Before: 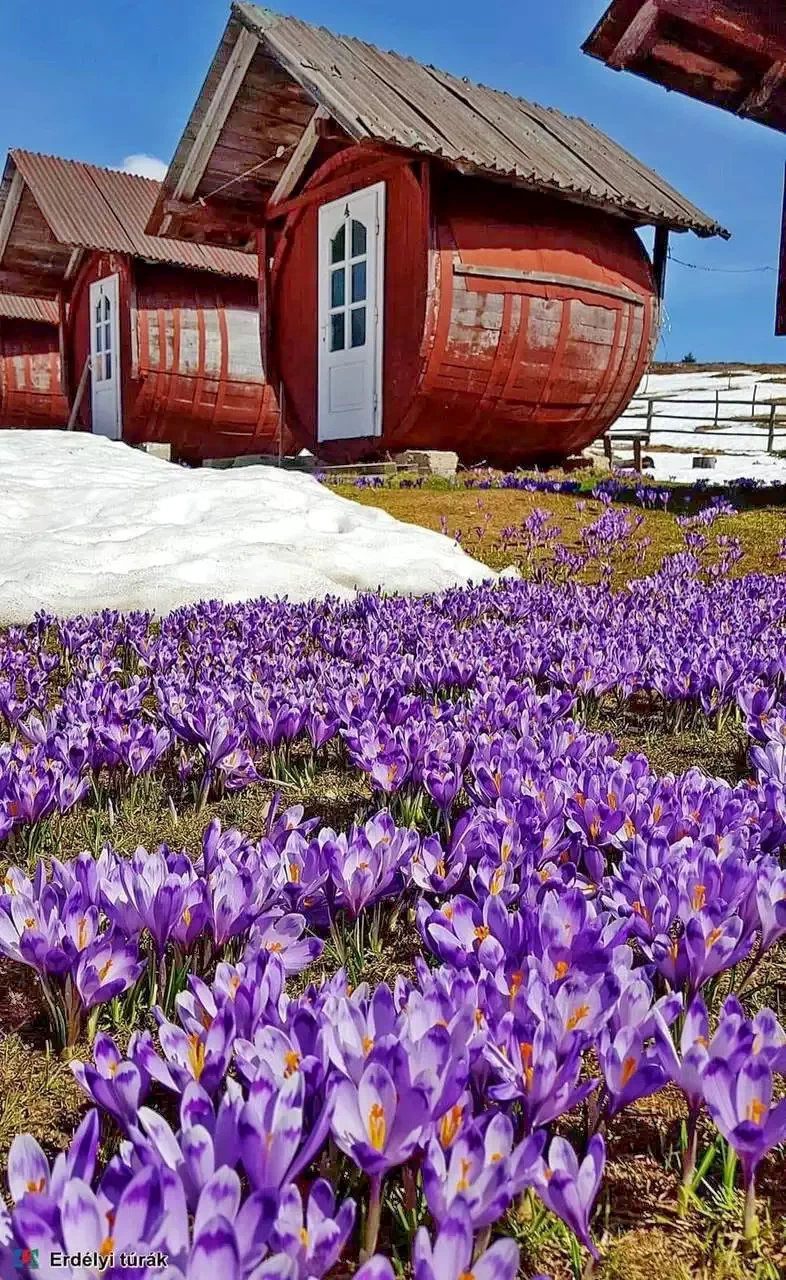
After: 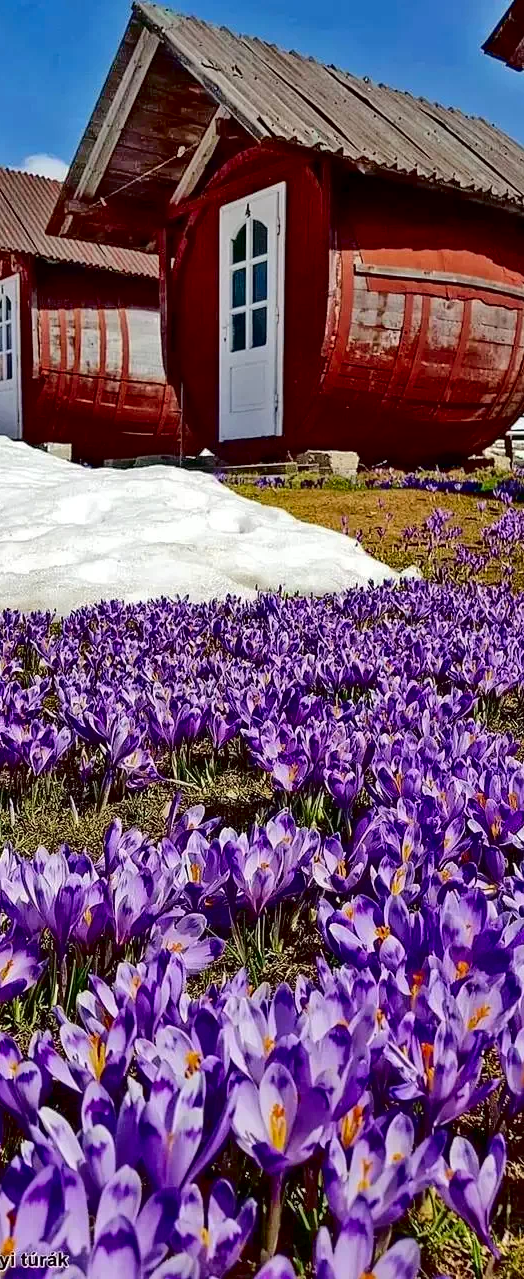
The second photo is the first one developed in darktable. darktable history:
tone curve: curves: ch0 [(0, 0) (0.003, 0.011) (0.011, 0.012) (0.025, 0.013) (0.044, 0.023) (0.069, 0.04) (0.1, 0.06) (0.136, 0.094) (0.177, 0.145) (0.224, 0.213) (0.277, 0.301) (0.335, 0.389) (0.399, 0.473) (0.468, 0.554) (0.543, 0.627) (0.623, 0.694) (0.709, 0.763) (0.801, 0.83) (0.898, 0.906) (1, 1)], color space Lab, independent channels, preserve colors none
contrast brightness saturation: brightness -0.199, saturation 0.083
crop and rotate: left 12.827%, right 20.491%
